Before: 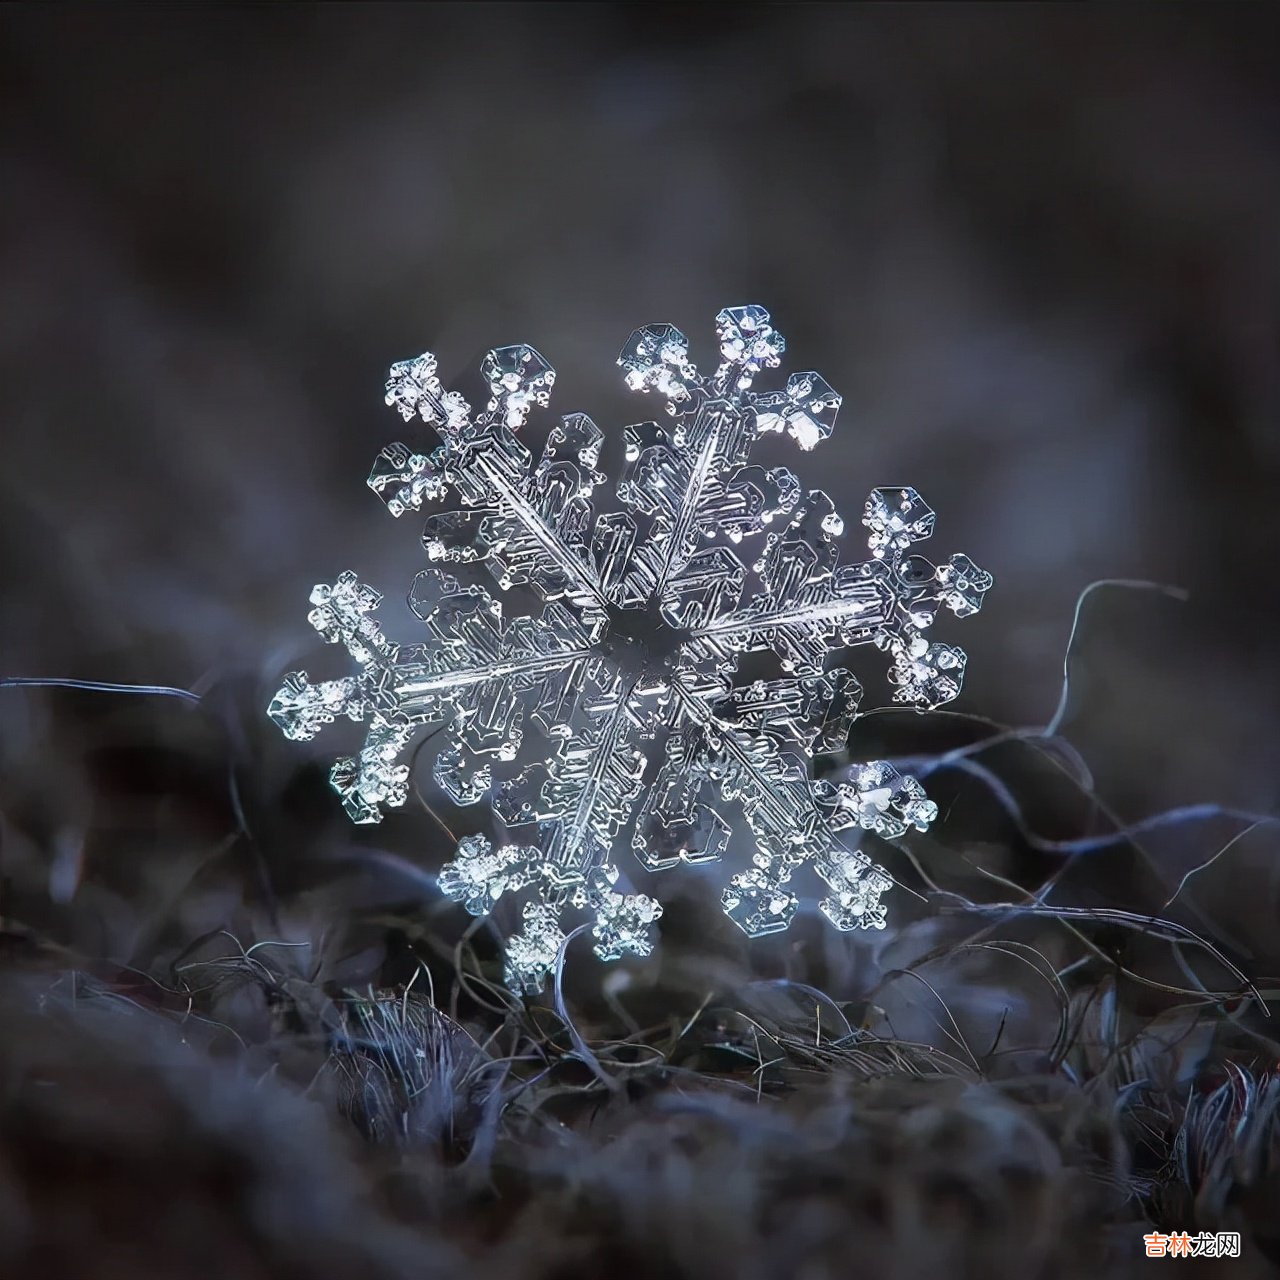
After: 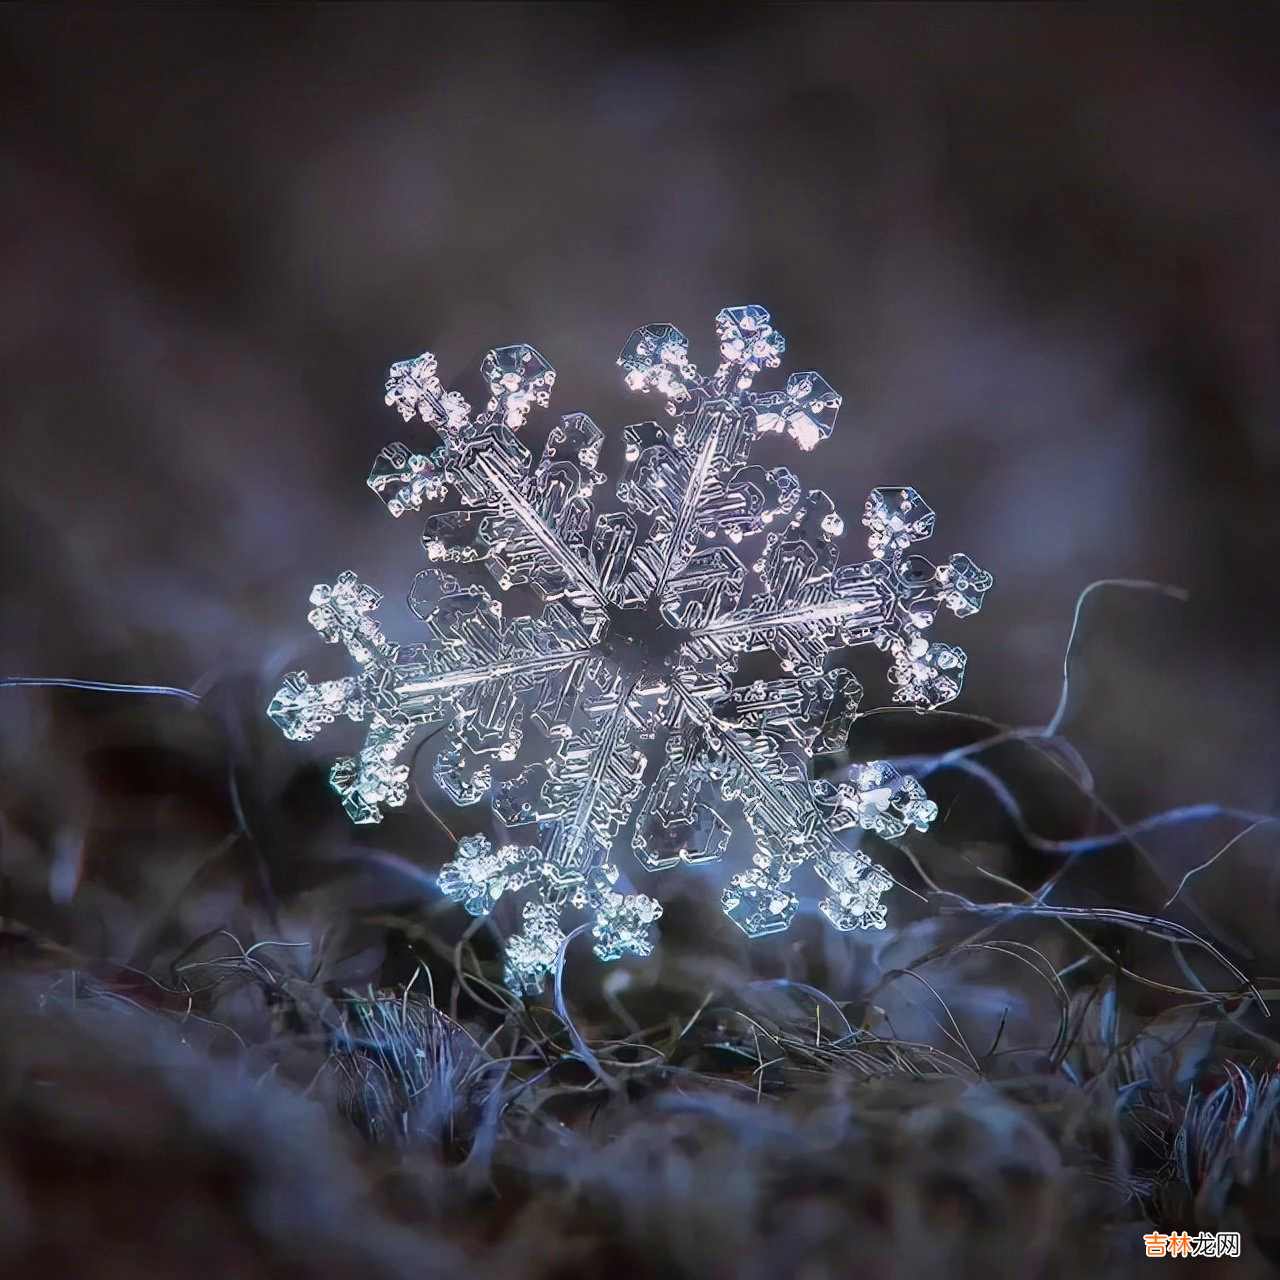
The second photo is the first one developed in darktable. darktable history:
color balance rgb: perceptual saturation grading › global saturation 25%, perceptual brilliance grading › mid-tones 10%, perceptual brilliance grading › shadows 15%, global vibrance 20%
graduated density: density 0.38 EV, hardness 21%, rotation -6.11°, saturation 32%
